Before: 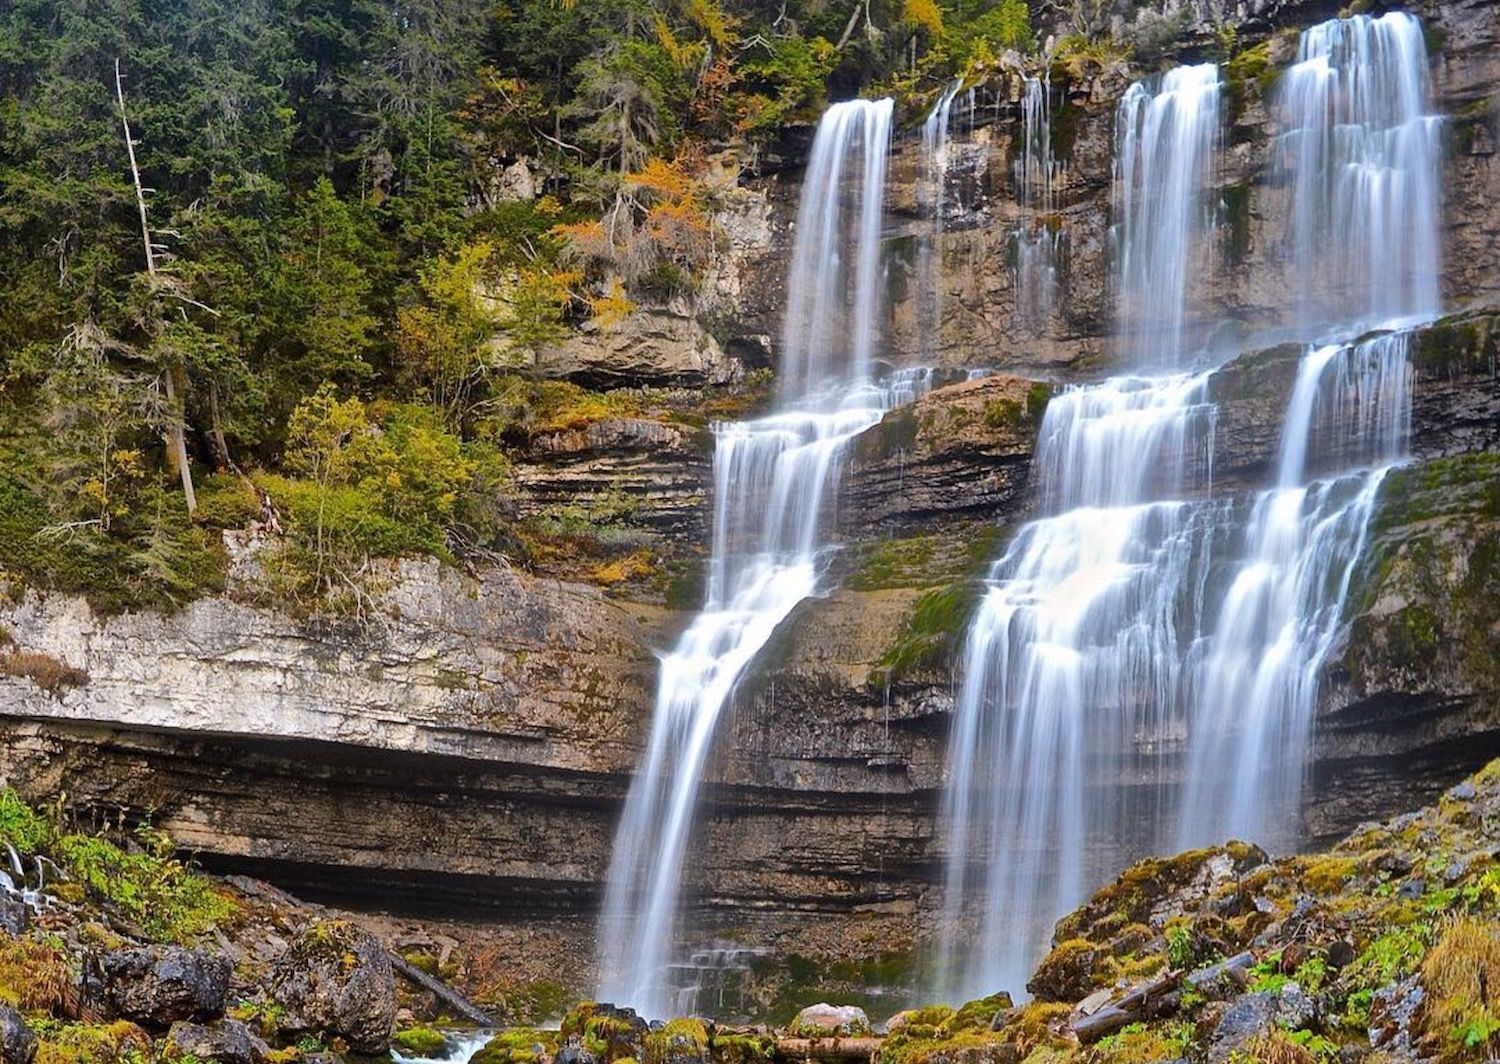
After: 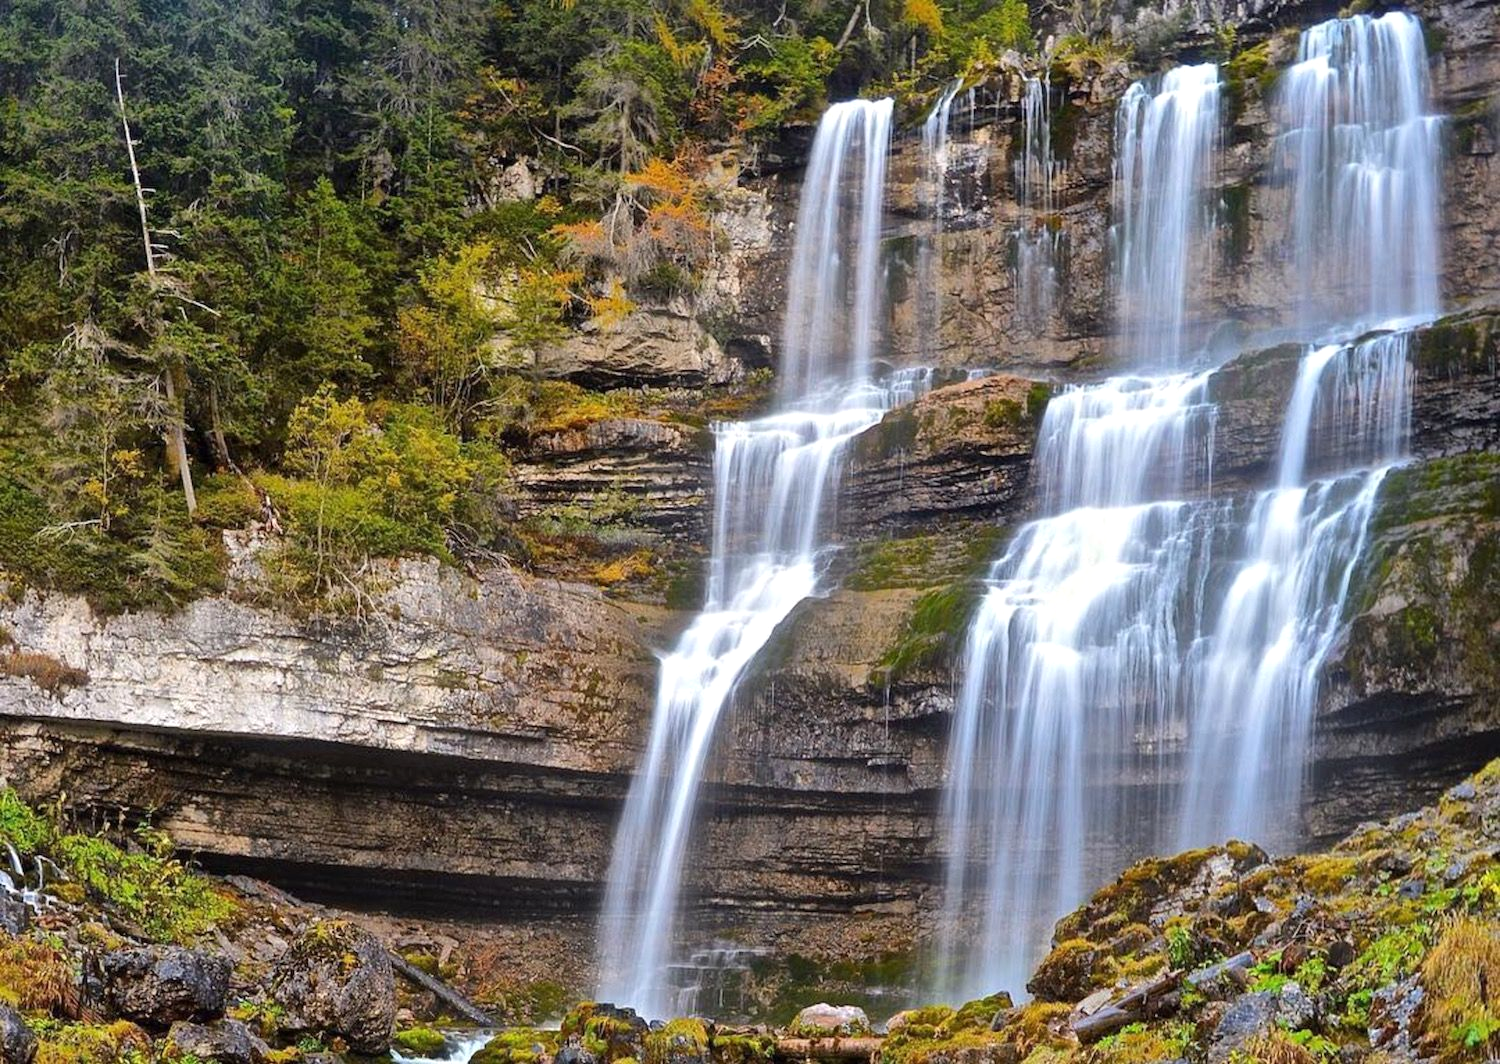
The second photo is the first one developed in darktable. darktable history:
exposure: exposure 0.128 EV, compensate exposure bias true, compensate highlight preservation false
